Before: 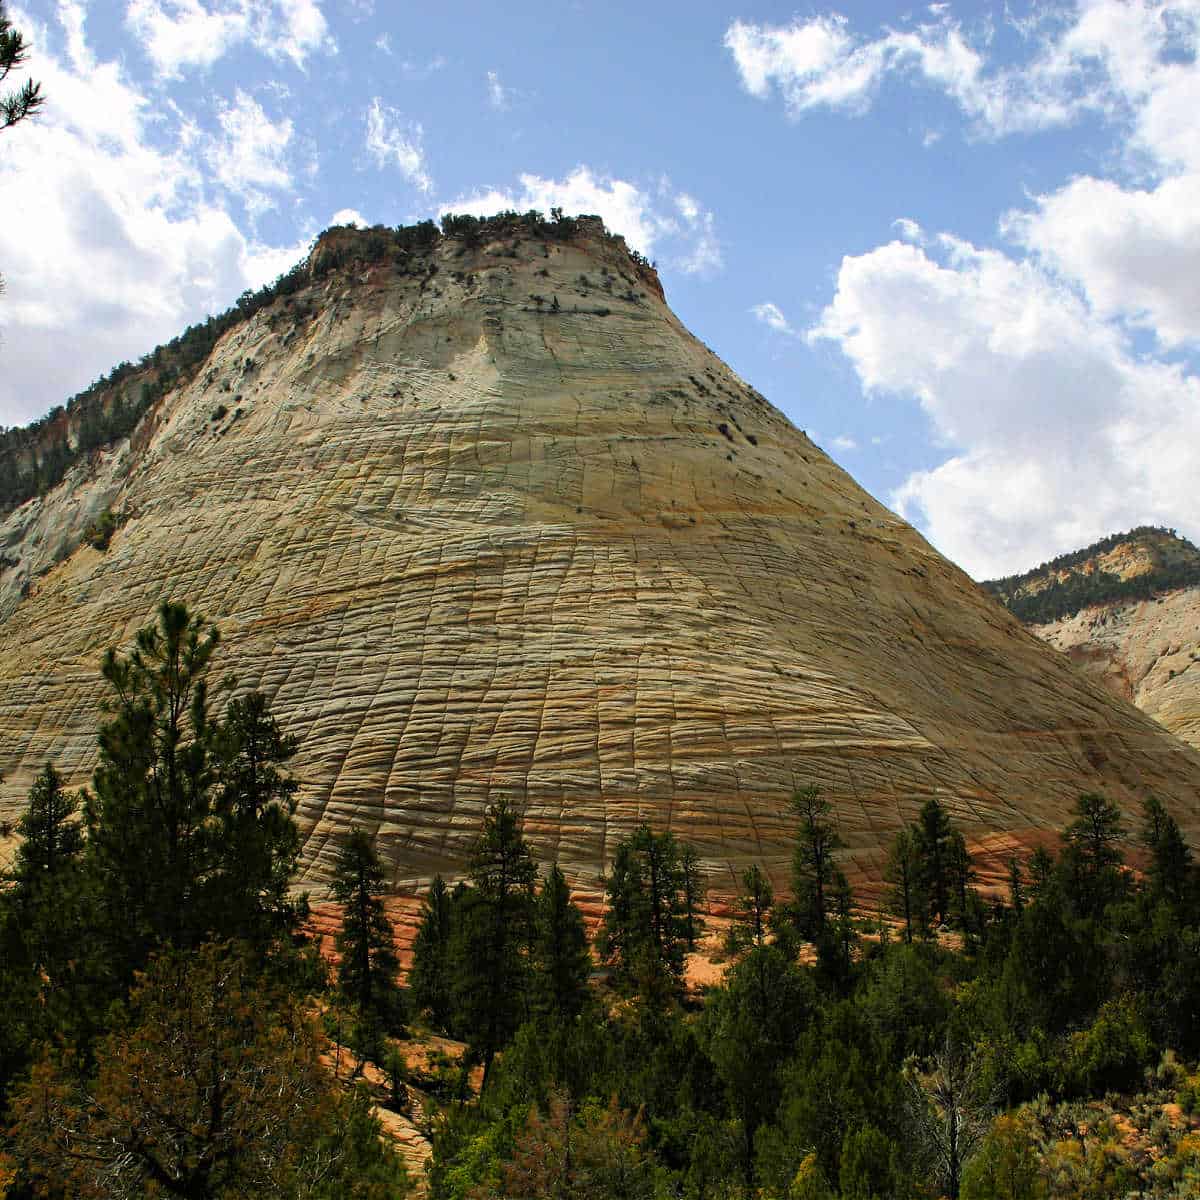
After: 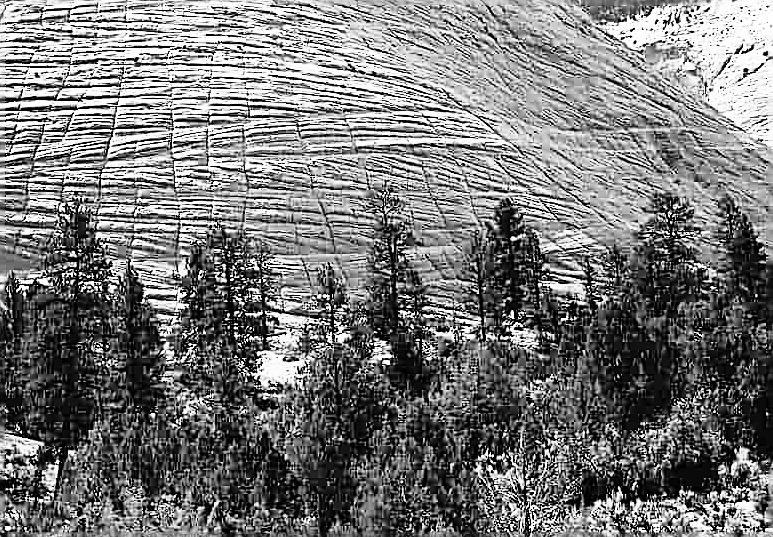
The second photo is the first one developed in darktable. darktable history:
sharpen: amount 2
crop and rotate: left 35.509%, top 50.238%, bottom 4.934%
base curve: curves: ch0 [(0, 0) (0.012, 0.01) (0.073, 0.168) (0.31, 0.711) (0.645, 0.957) (1, 1)], preserve colors none
monochrome: on, module defaults
exposure: black level correction 0, exposure 1.1 EV, compensate exposure bias true, compensate highlight preservation false
color contrast: green-magenta contrast 1.1, blue-yellow contrast 1.1, unbound 0
shadows and highlights: low approximation 0.01, soften with gaussian
